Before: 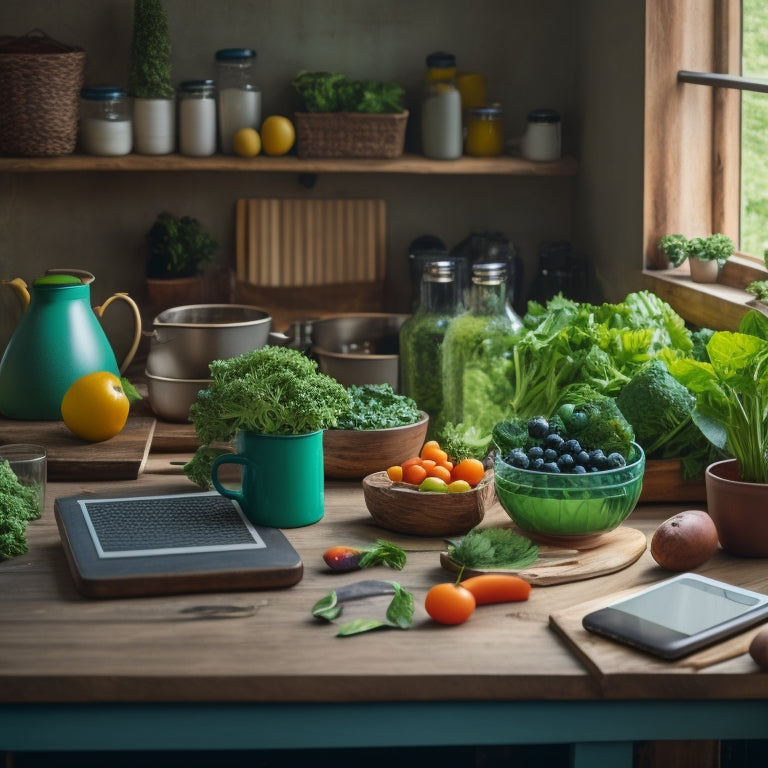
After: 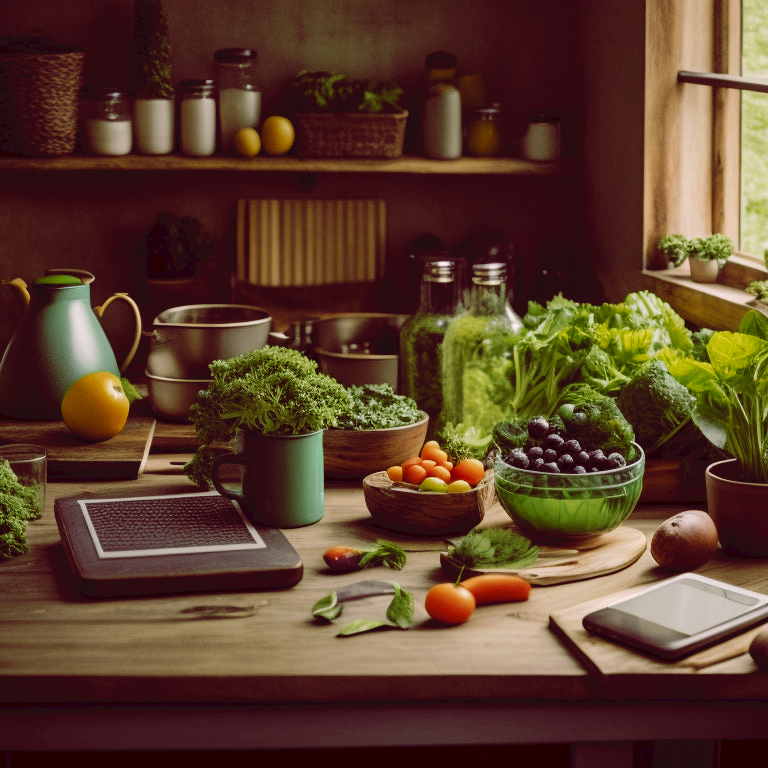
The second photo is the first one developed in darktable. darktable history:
tone curve: curves: ch0 [(0, 0) (0.003, 0.048) (0.011, 0.048) (0.025, 0.048) (0.044, 0.049) (0.069, 0.048) (0.1, 0.052) (0.136, 0.071) (0.177, 0.109) (0.224, 0.157) (0.277, 0.233) (0.335, 0.32) (0.399, 0.404) (0.468, 0.496) (0.543, 0.582) (0.623, 0.653) (0.709, 0.738) (0.801, 0.811) (0.898, 0.895) (1, 1)], preserve colors none
color look up table: target L [92.55, 86.48, 85.33, 88.9, 86.01, 85.25, 74.01, 74.78, 66.19, 62.1, 53.57, 51.16, 46.23, 38.78, 33.51, 16.73, 5.211, 201.53, 87.6, 86.49, 83.31, 74.05, 69.4, 58.93, 53.76, 47.79, 41.12, 33.62, 25.45, 5.493, 80.31, 83.74, 79.84, 55.95, 61.52, 76.25, 49.8, 66.3, 42.83, 44.79, 28.02, 38.55, 25.78, 5.366, 85.36, 83.55, 62.96, 65.59, 42.26], target a [-9.887, -27.26, -17.58, -6.618, -38.8, -21.66, -48.98, -19.23, -2.362, 0.06, -23.53, -7.744, -30.32, -2.783, -0.721, 3.068, 33.55, 0, 4.673, 4.033, 14.13, 22.03, 26.66, 51.69, 57.39, 23.58, 43.6, 41.16, 31.38, 35.15, 21.44, 17.45, 28.52, 30.65, 11.7, 23.85, 59.23, 14.02, 14.76, 37.67, 36.73, 34.39, 29.03, 34.98, -2.34, 10.54, -11.21, 3.454, 6.485], target b [56.19, 24.84, 4.244, 8.044, 62.37, 82.22, 67.9, 50.58, 59.54, 28.58, 27.4, 15.04, 36.75, 32.61, 16.32, 28.39, 8.497, -0.001, 35.19, 57.63, 8.115, 49.58, 30.72, 18.98, 47.91, 26.26, 39.34, 11.07, 43.26, 9.047, -5.68, -13.22, -20.97, -0.372, -4.648, -25.44, -15.12, -17.95, 0.869, -33.3, -13.09, -40.86, -27.16, 8.436, -10.5, -14.3, 2.791, 4.678, -10.23], num patches 49
